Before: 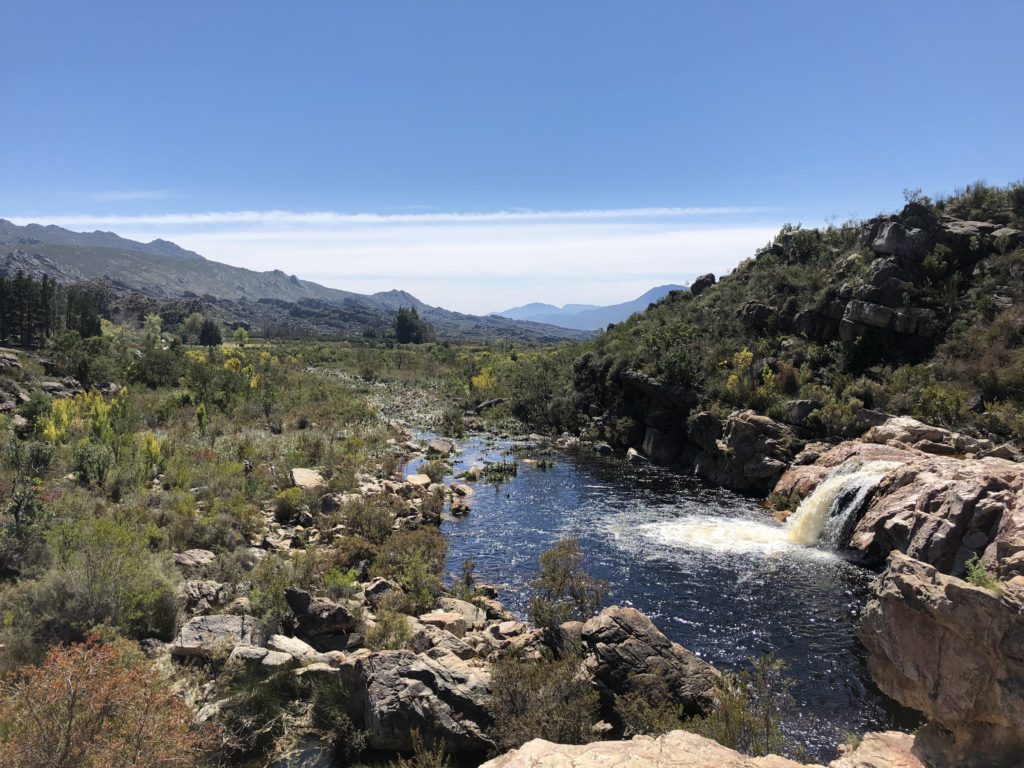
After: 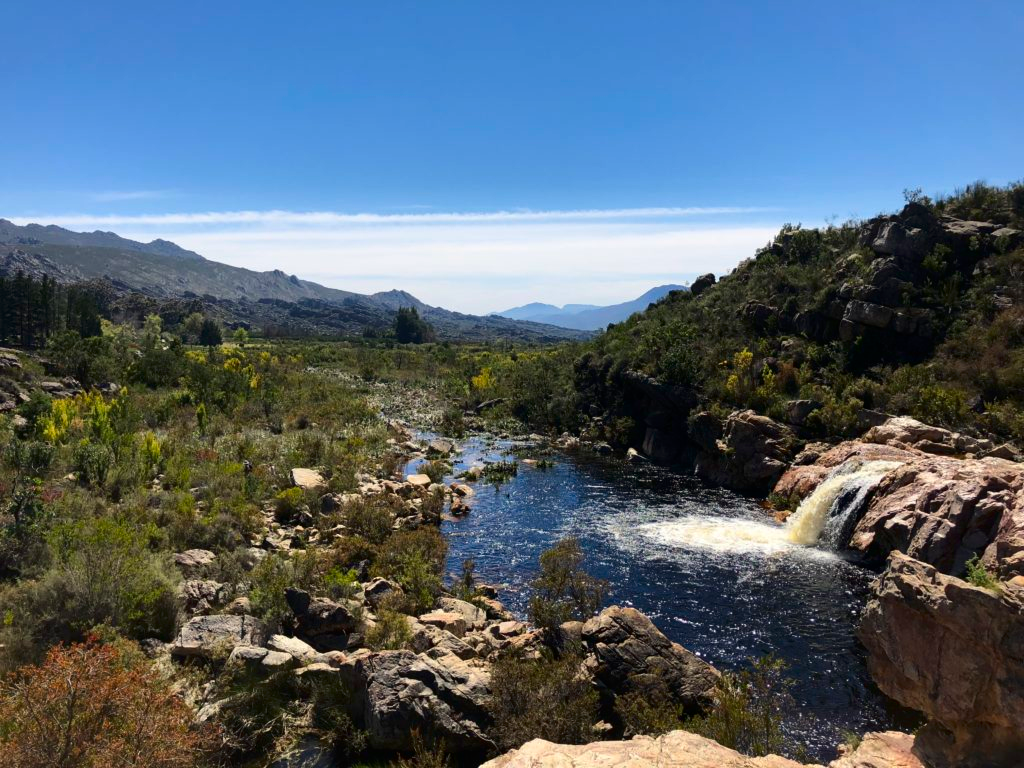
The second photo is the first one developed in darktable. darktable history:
color correction: highlights b* 2.96
contrast brightness saturation: contrast 0.118, brightness -0.124, saturation 0.198
